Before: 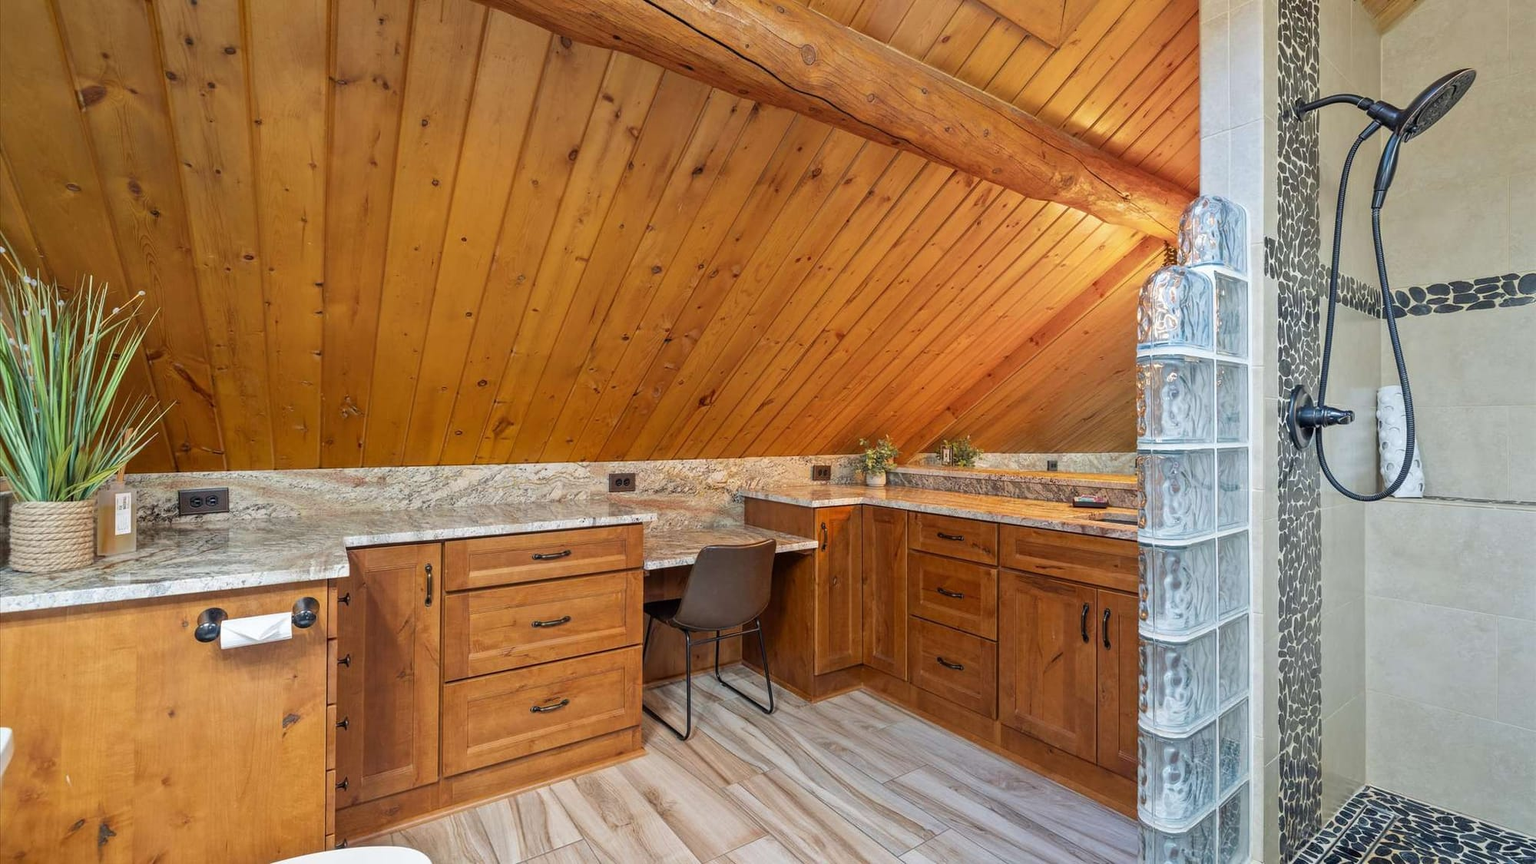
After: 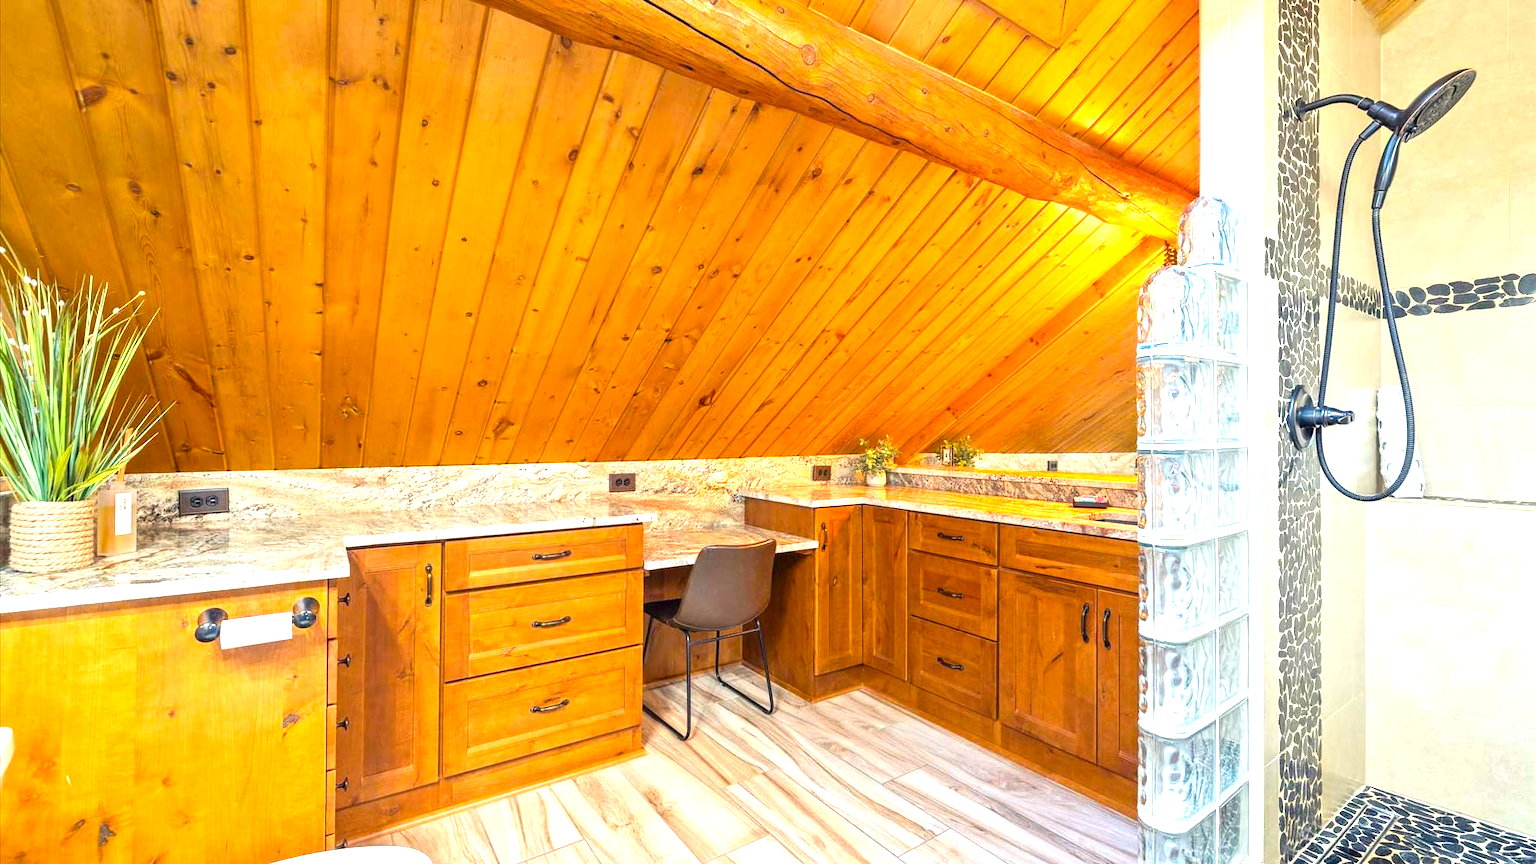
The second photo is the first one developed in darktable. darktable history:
exposure: black level correction 0, exposure 1.403 EV, compensate exposure bias true, compensate highlight preservation false
color balance rgb: highlights gain › chroma 3.042%, highlights gain › hue 72.63°, perceptual saturation grading › global saturation 19.354%, global vibrance 20%
